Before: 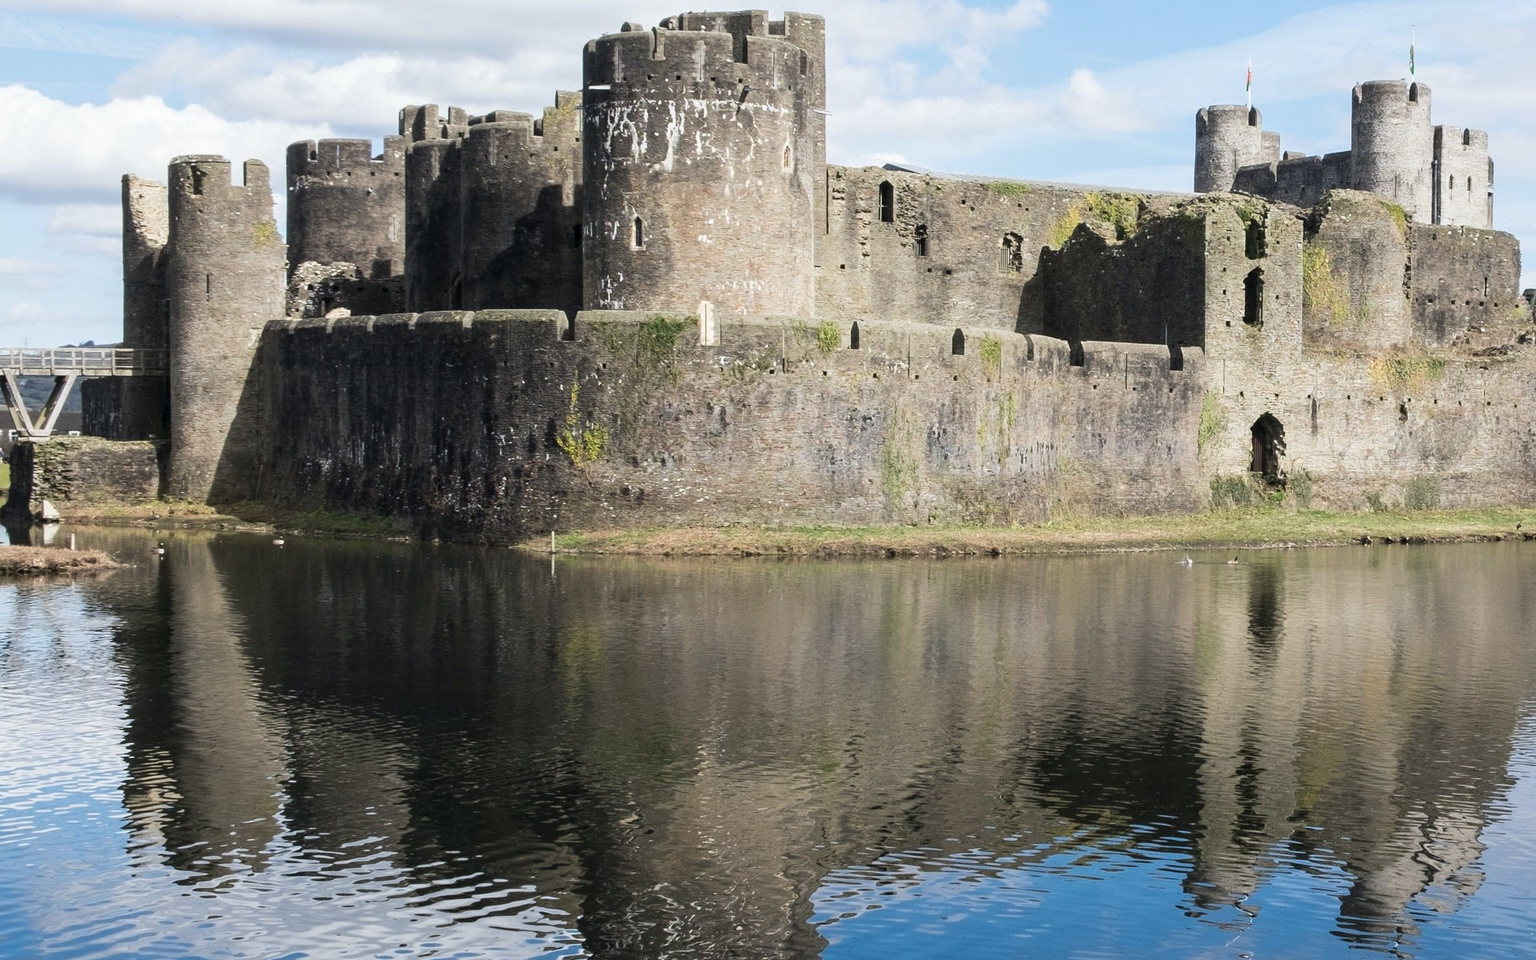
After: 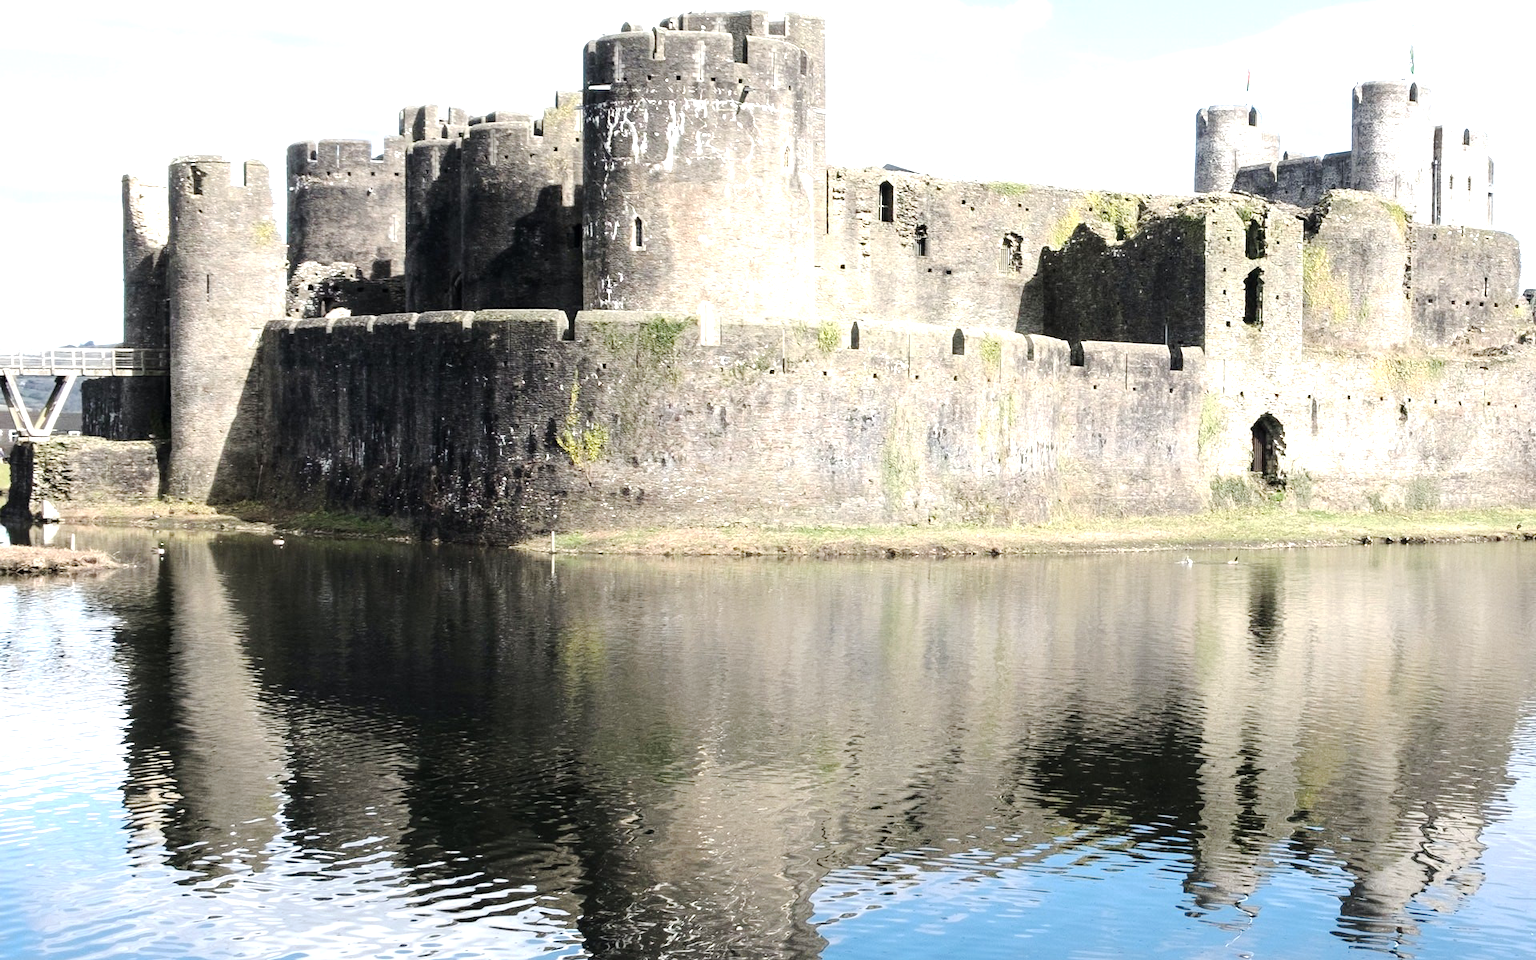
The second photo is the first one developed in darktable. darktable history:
base curve: curves: ch0 [(0, 0) (0.158, 0.273) (0.879, 0.895) (1, 1)], preserve colors none
tone equalizer: -8 EV -1.09 EV, -7 EV -1.05 EV, -6 EV -0.835 EV, -5 EV -0.55 EV, -3 EV 0.591 EV, -2 EV 0.846 EV, -1 EV 1 EV, +0 EV 1.08 EV, mask exposure compensation -0.505 EV
